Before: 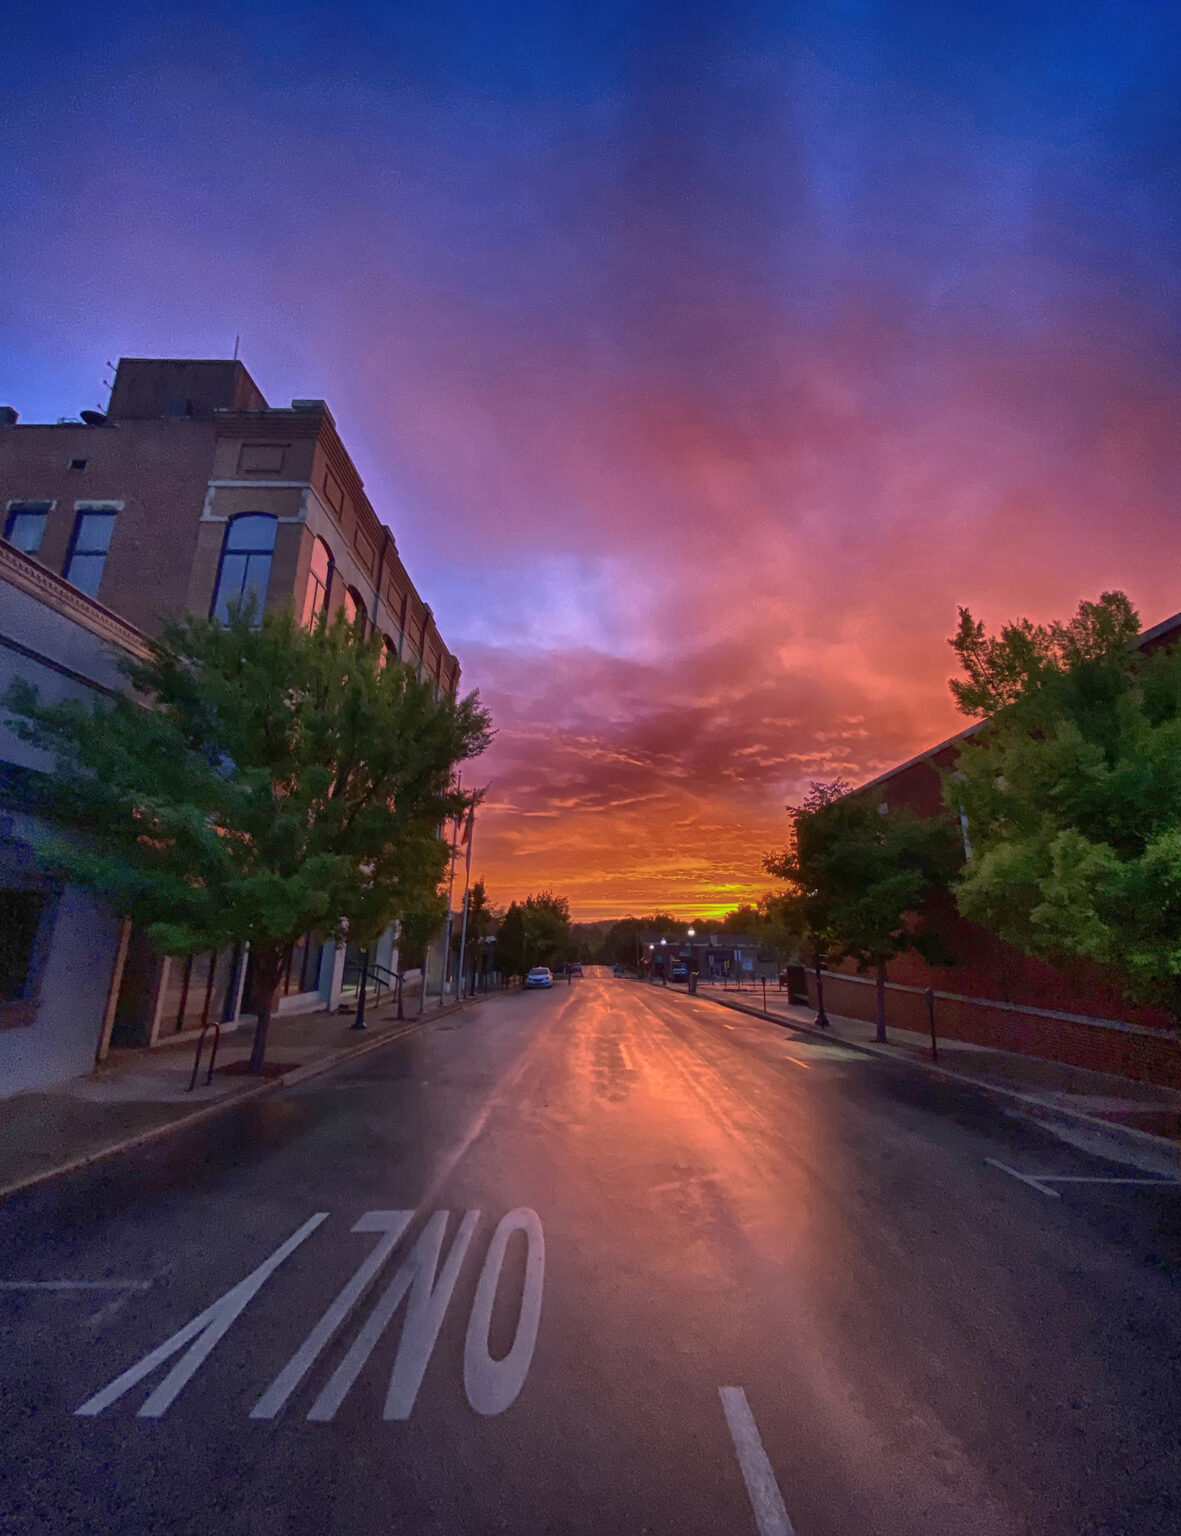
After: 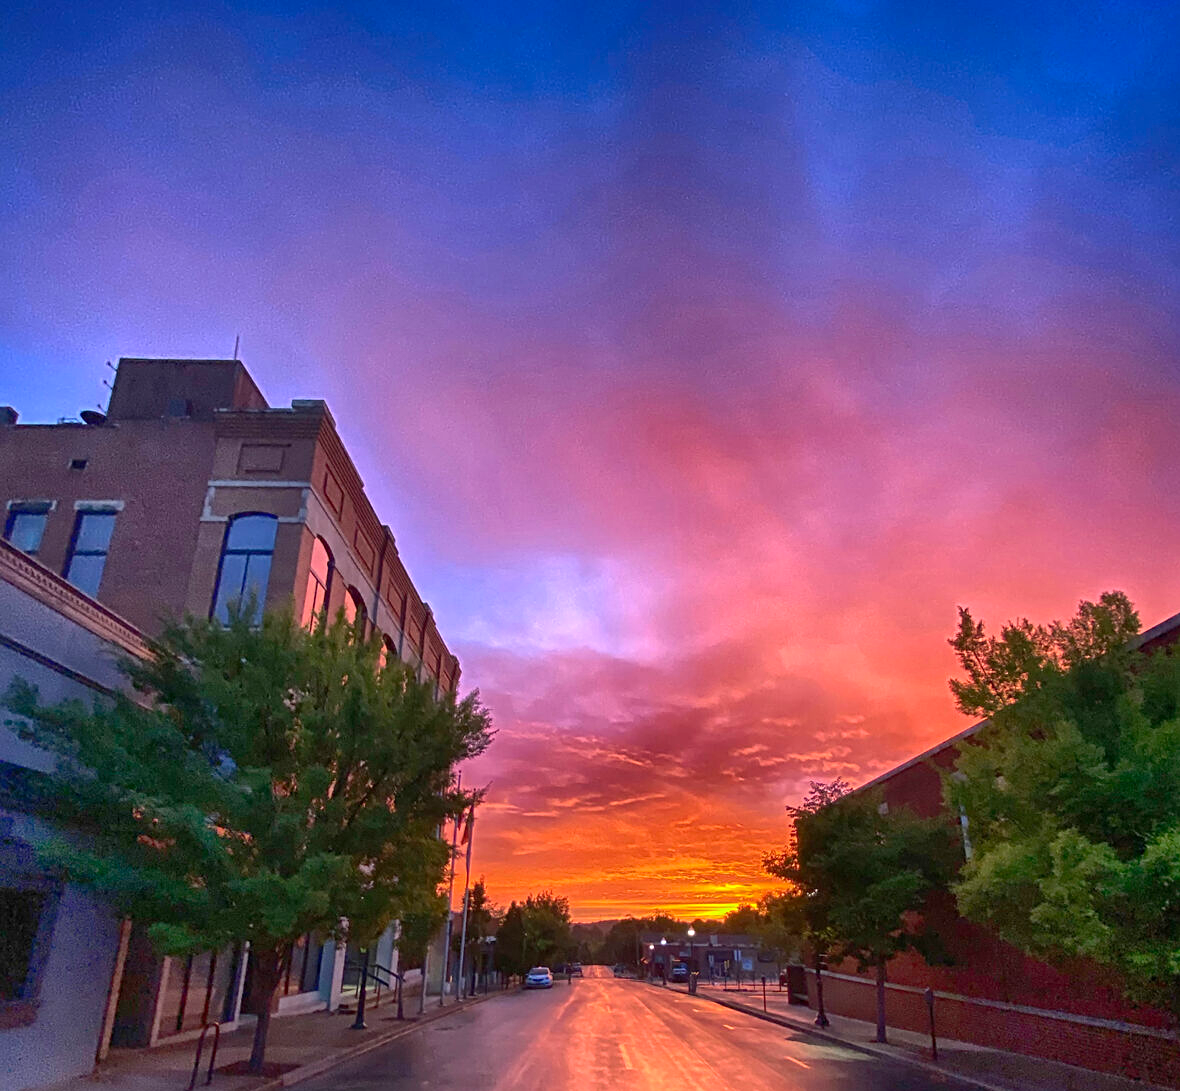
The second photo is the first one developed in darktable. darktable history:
crop: right 0%, bottom 28.923%
exposure: exposure 0.558 EV, compensate highlight preservation false
sharpen: radius 2.517, amount 0.324
